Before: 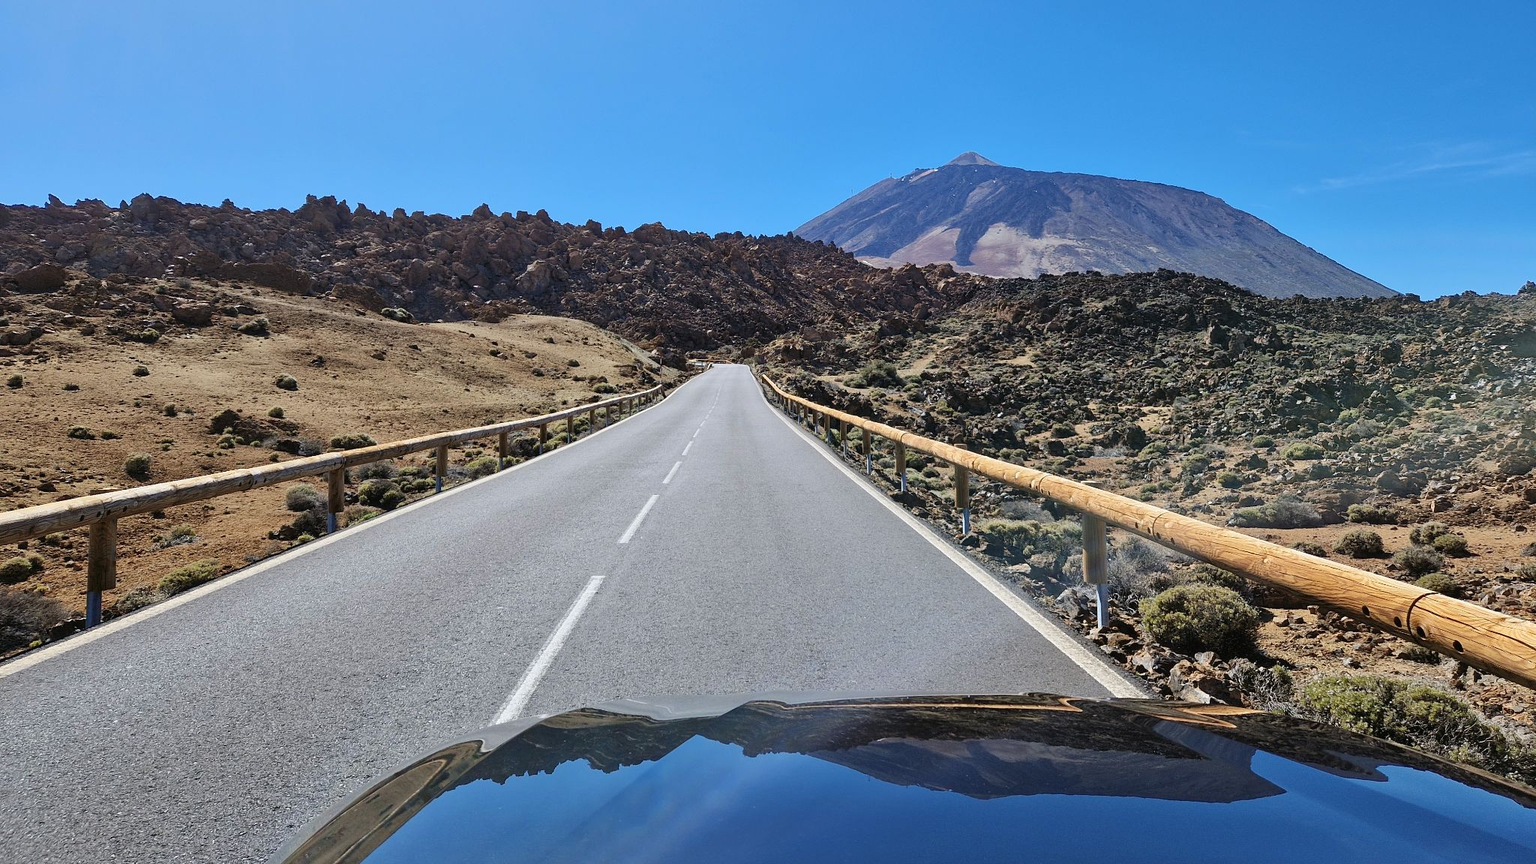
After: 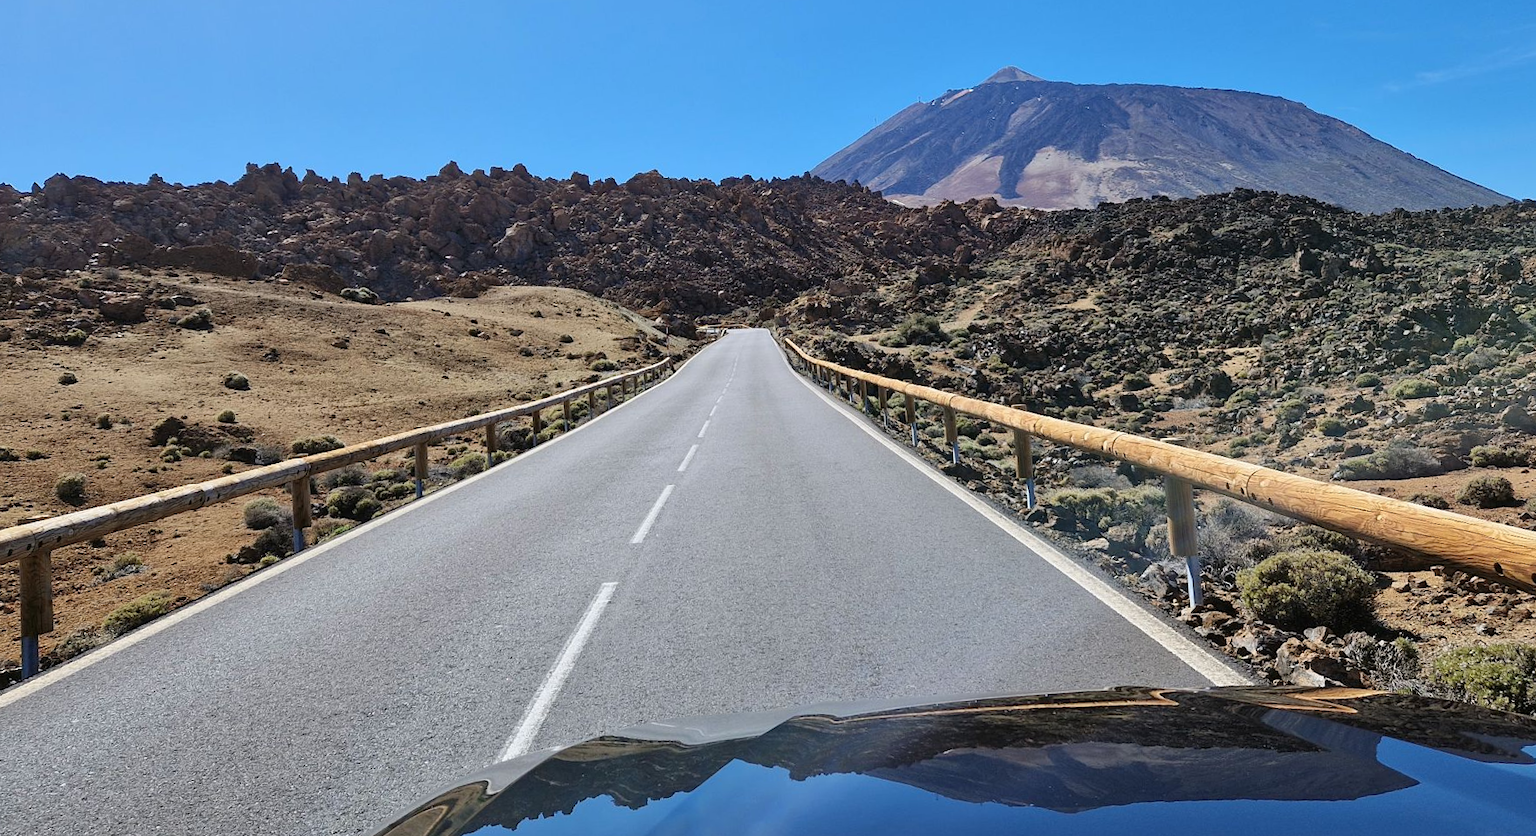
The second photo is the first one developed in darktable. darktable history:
crop: left 3.305%, top 6.436%, right 6.389%, bottom 3.258%
rotate and perspective: rotation -3.52°, crop left 0.036, crop right 0.964, crop top 0.081, crop bottom 0.919
